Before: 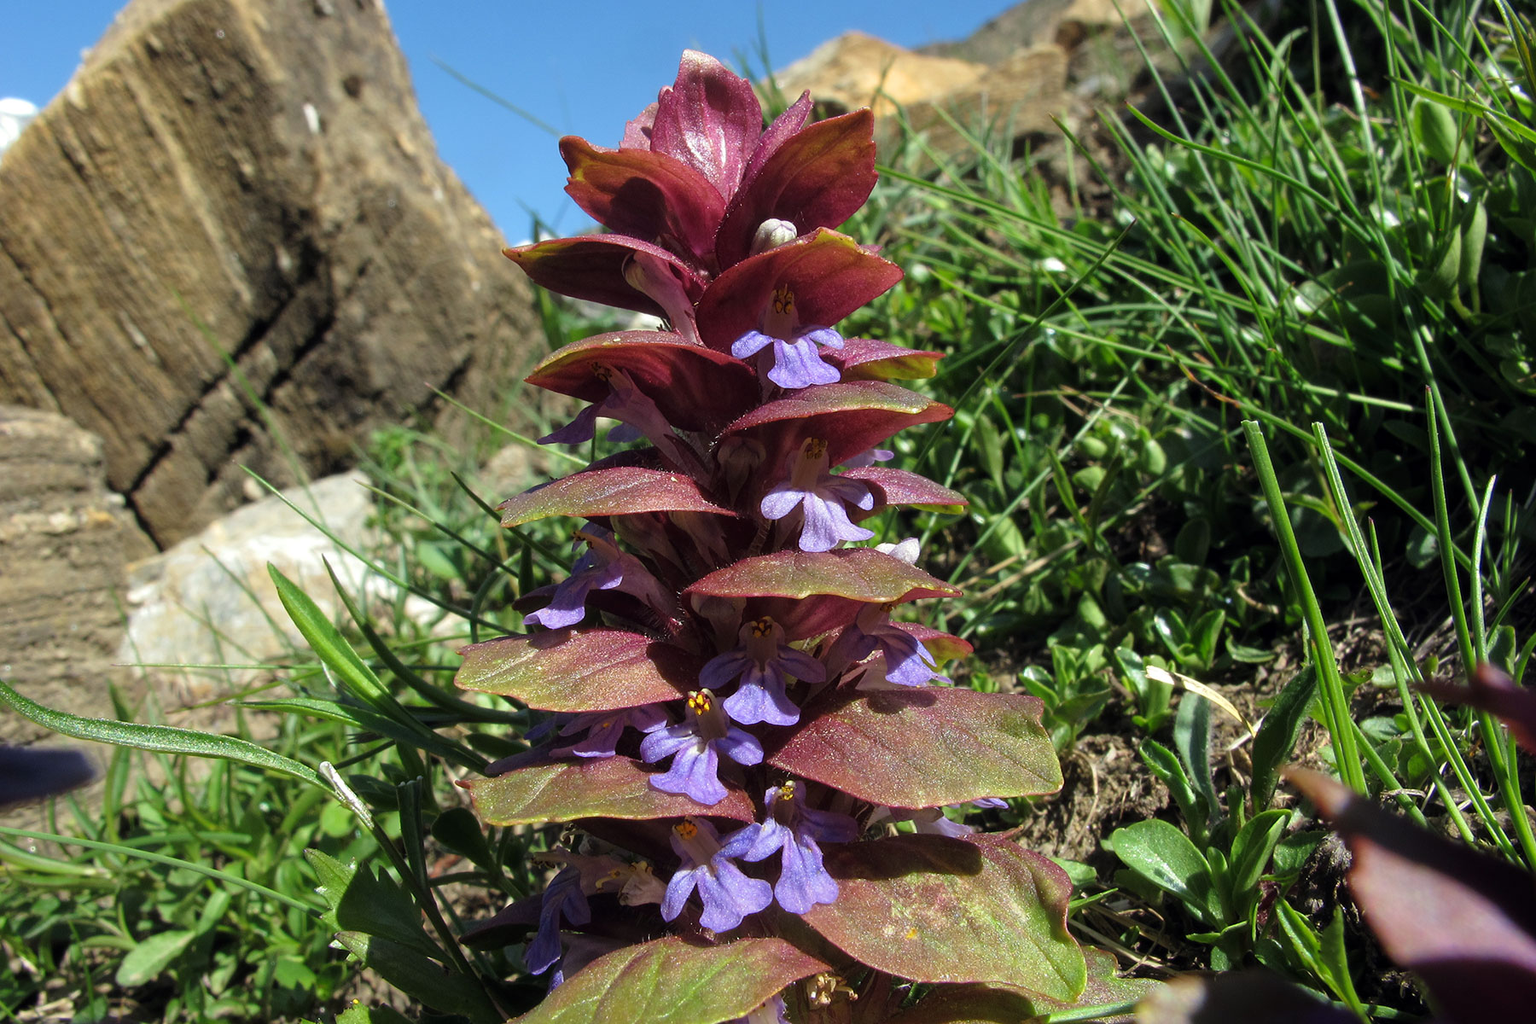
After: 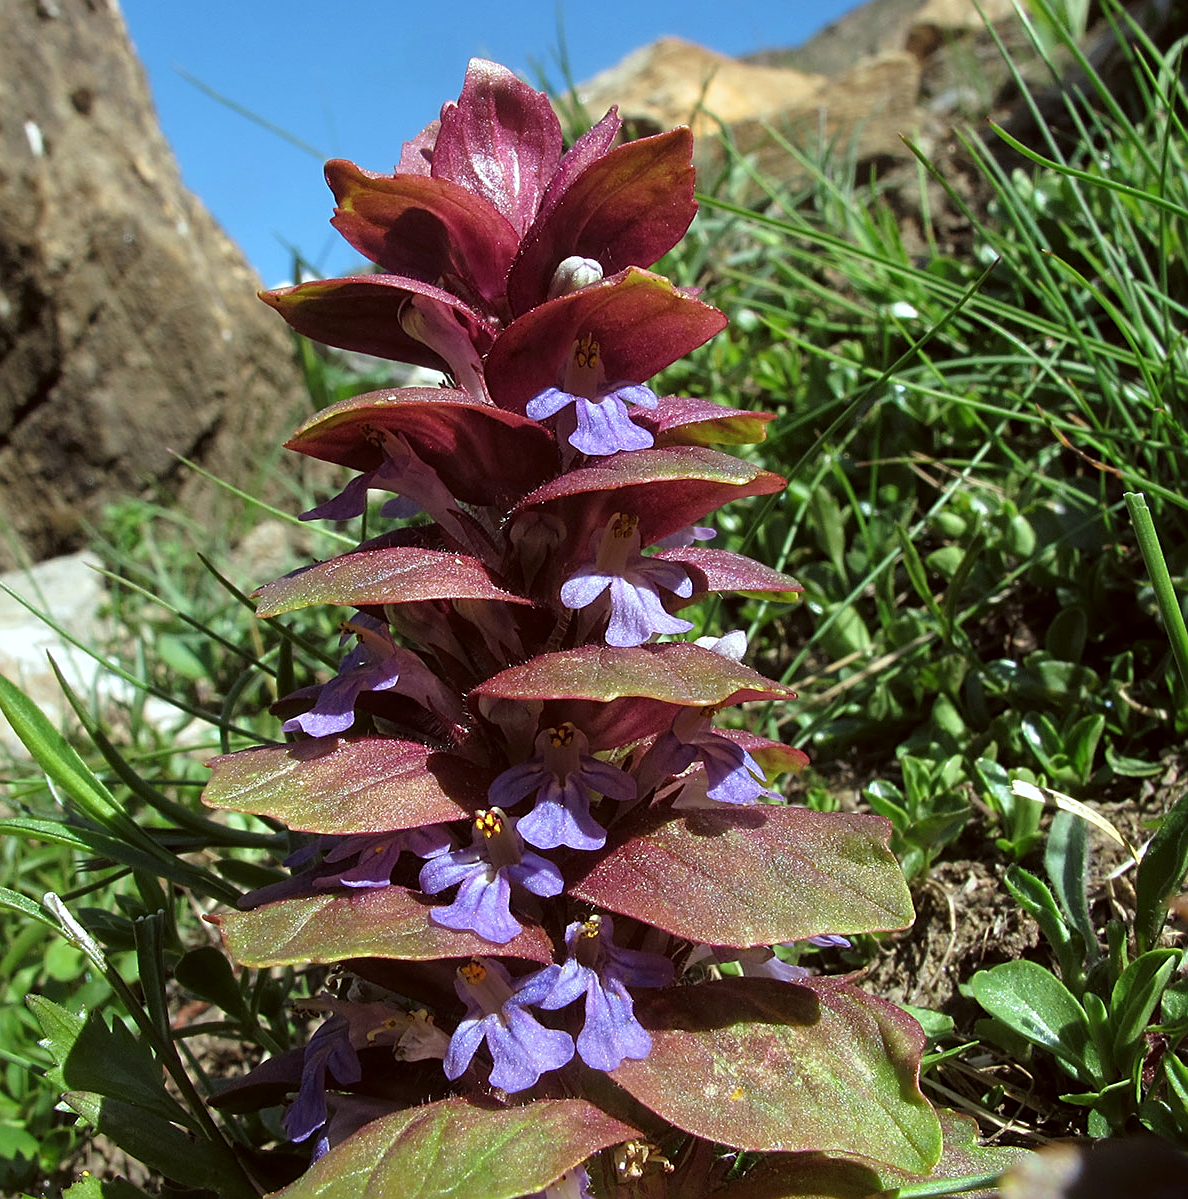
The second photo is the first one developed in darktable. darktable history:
crop and rotate: left 18.442%, right 15.508%
shadows and highlights: shadows 12, white point adjustment 1.2, highlights -0.36, soften with gaussian
color correction: highlights a* -3.28, highlights b* -6.24, shadows a* 3.1, shadows b* 5.19
sharpen: on, module defaults
